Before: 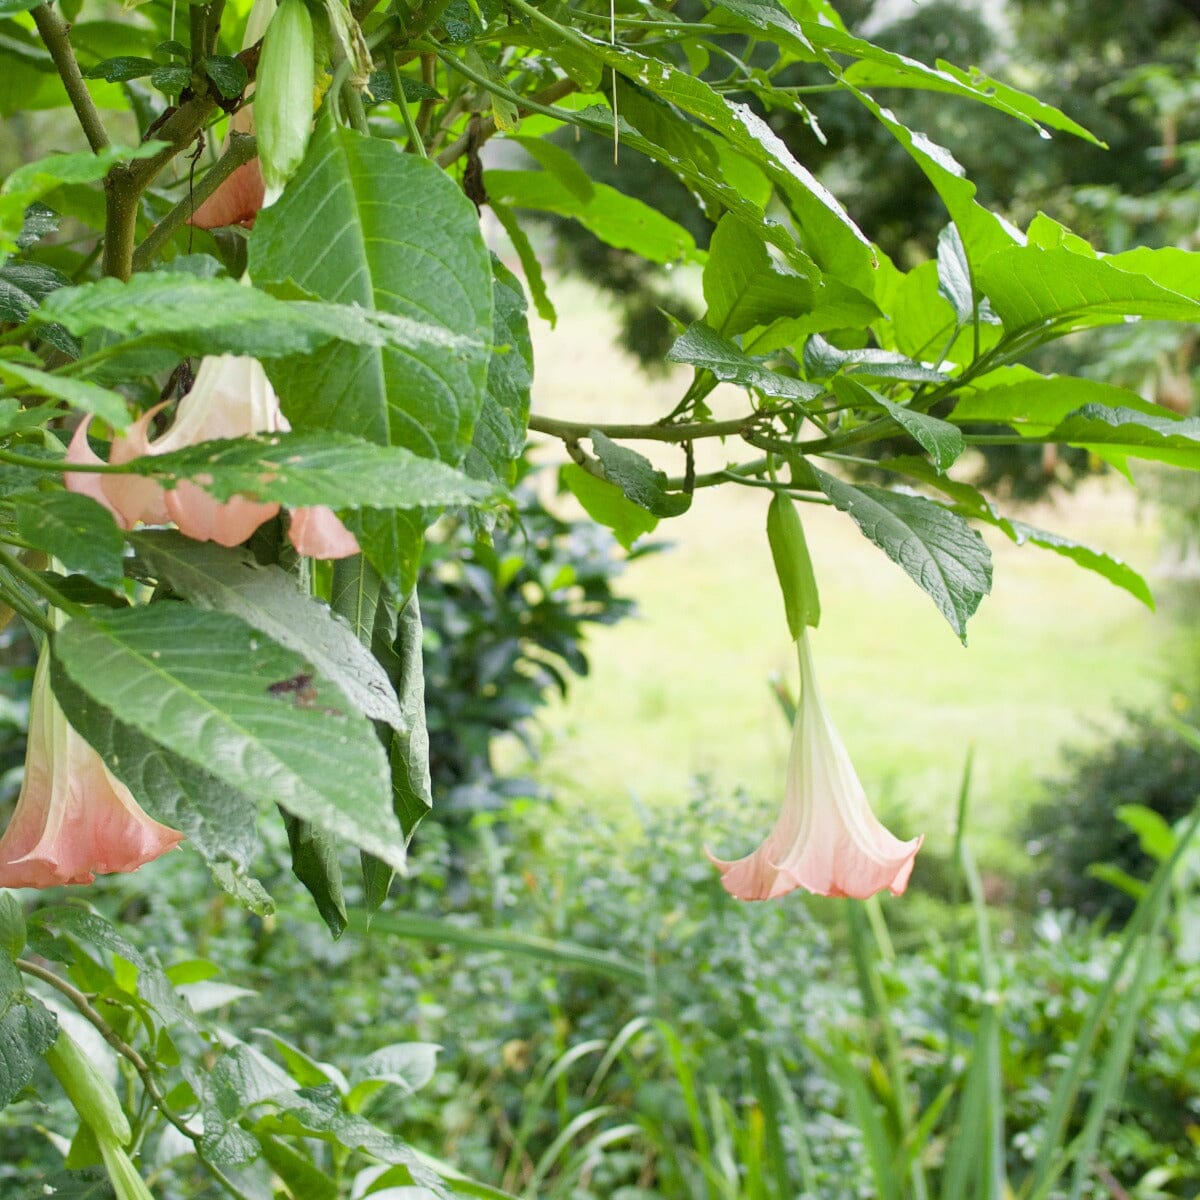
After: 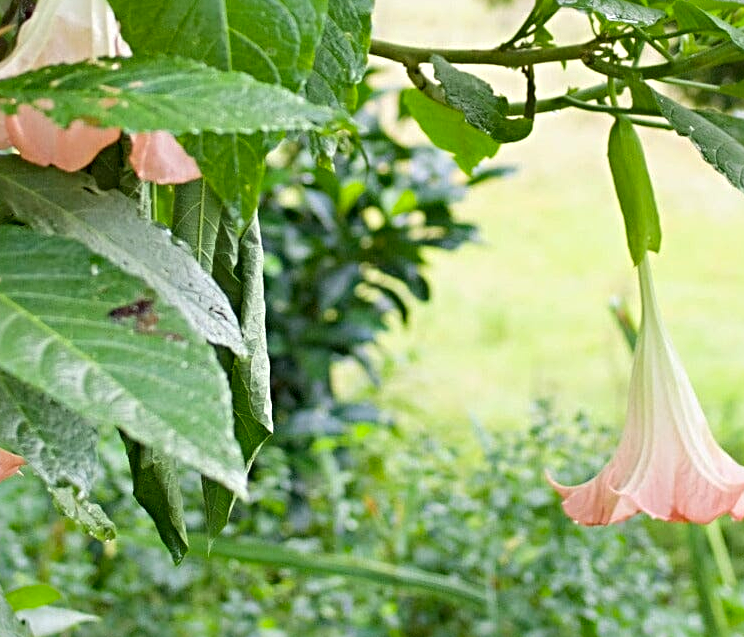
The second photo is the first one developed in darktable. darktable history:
haze removal: compatibility mode true, adaptive false
contrast brightness saturation: contrast 0.04, saturation 0.07
sharpen: radius 4.883
crop: left 13.312%, top 31.28%, right 24.627%, bottom 15.582%
